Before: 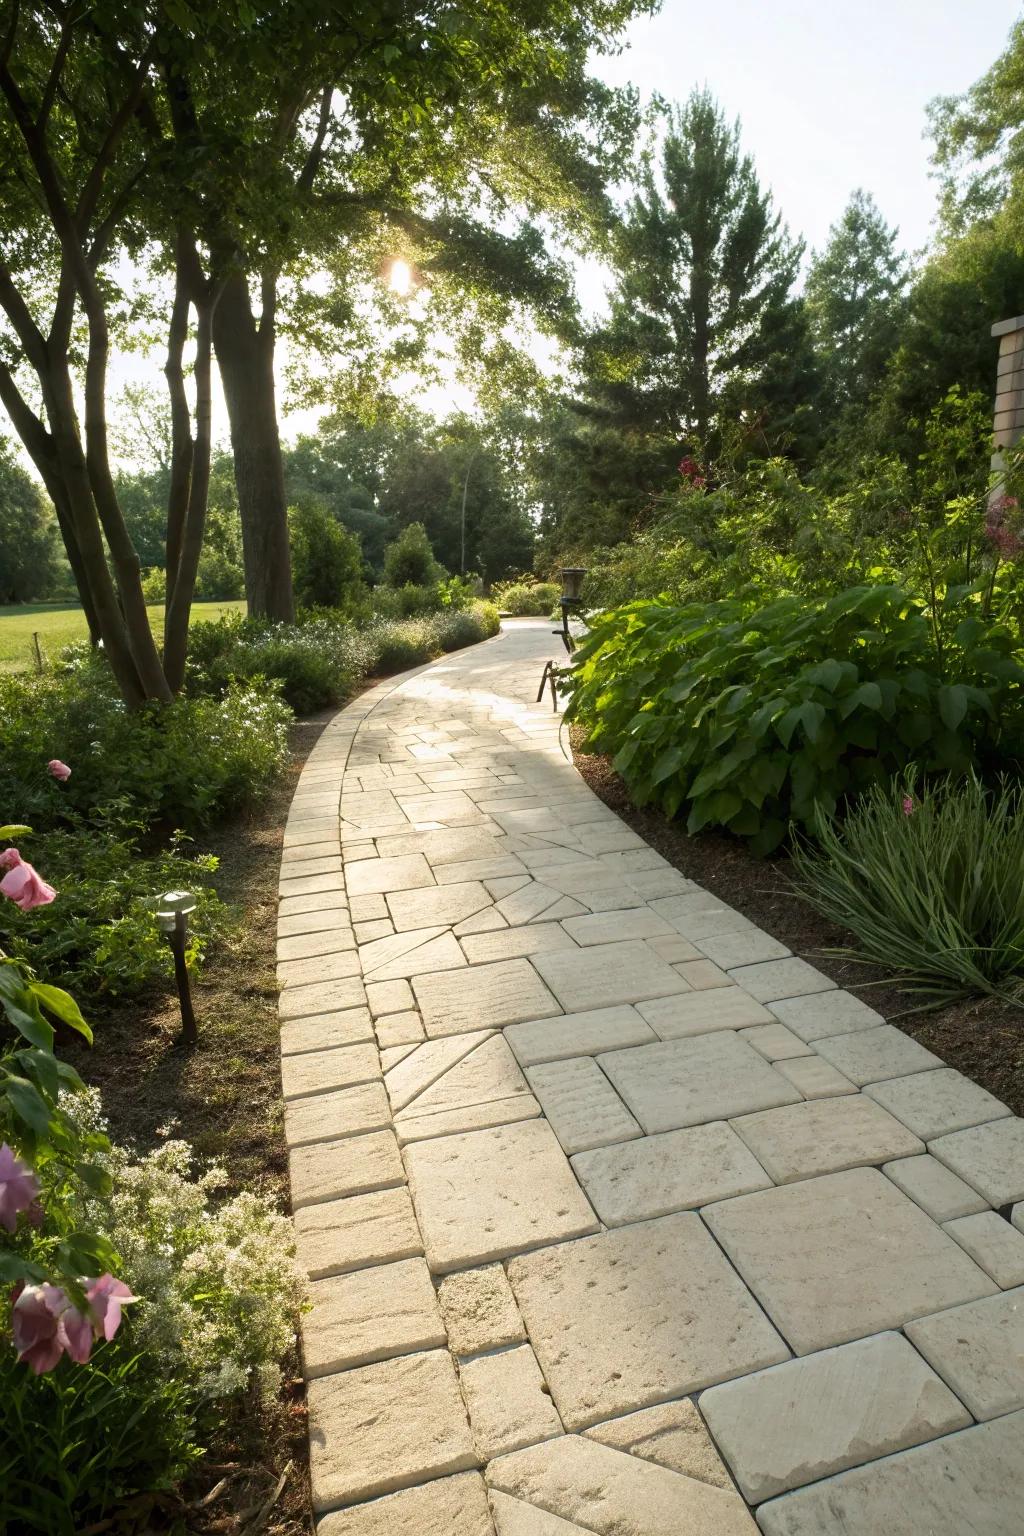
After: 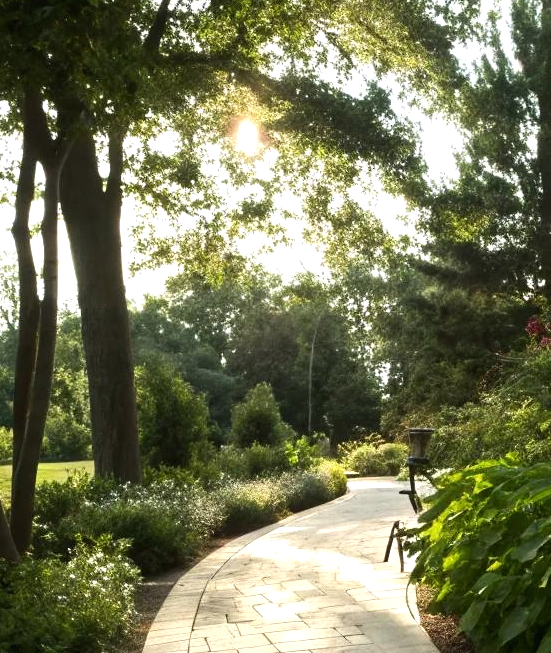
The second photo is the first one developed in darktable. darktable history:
tone equalizer: -8 EV -0.448 EV, -7 EV -0.424 EV, -6 EV -0.35 EV, -5 EV -0.222 EV, -3 EV 0.211 EV, -2 EV 0.353 EV, -1 EV 0.365 EV, +0 EV 0.434 EV, edges refinement/feathering 500, mask exposure compensation -1.57 EV, preserve details no
crop: left 15.034%, top 9.166%, right 31.138%, bottom 48.3%
